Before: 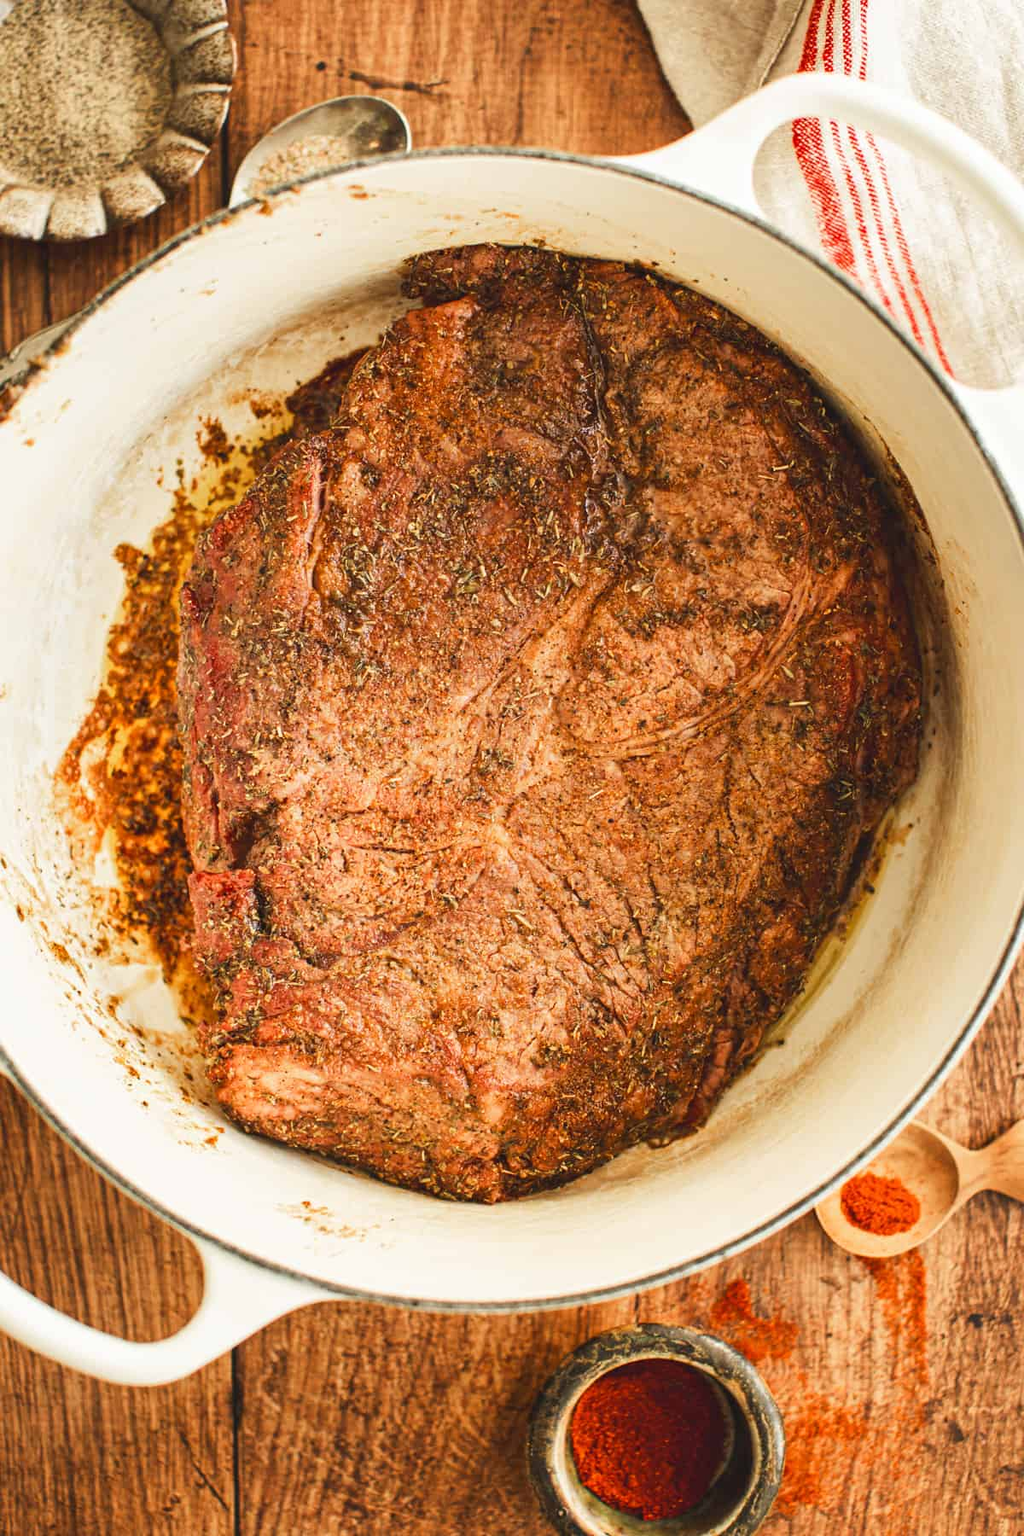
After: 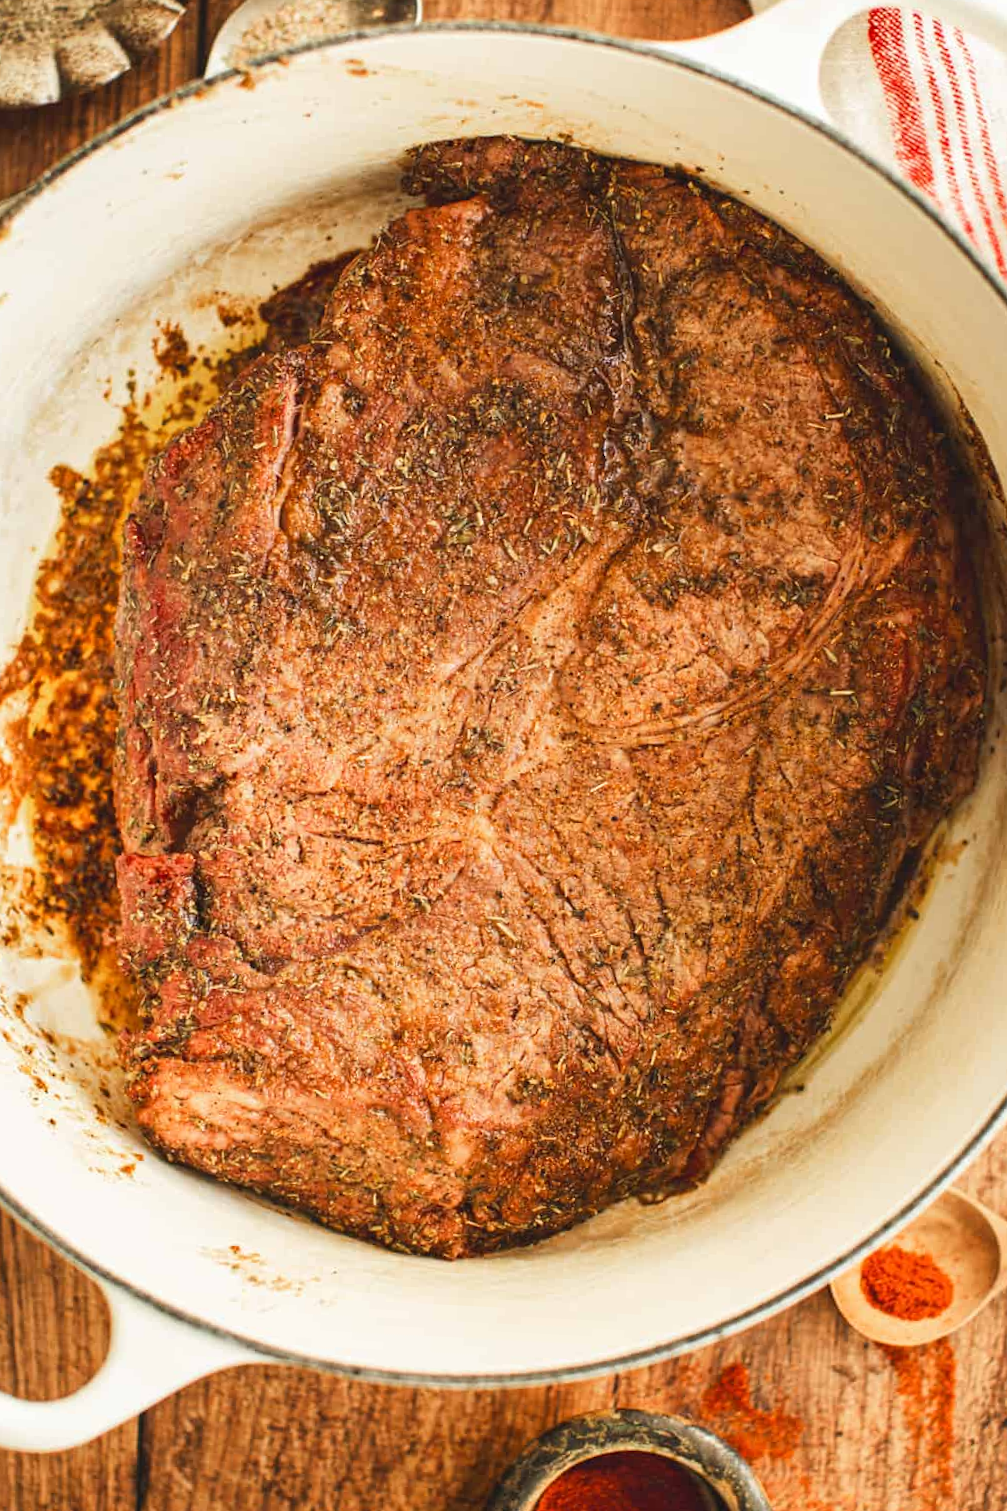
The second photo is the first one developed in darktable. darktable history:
crop and rotate: angle -2.94°, left 5.068%, top 5.178%, right 4.623%, bottom 4.506%
